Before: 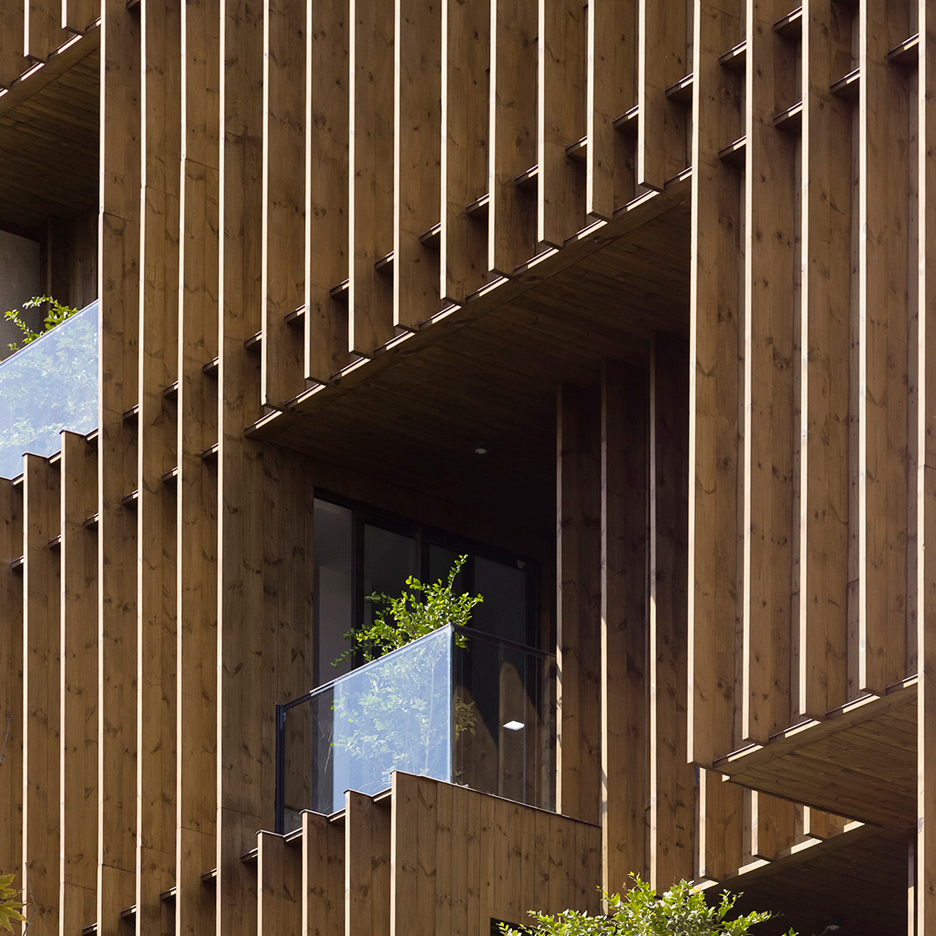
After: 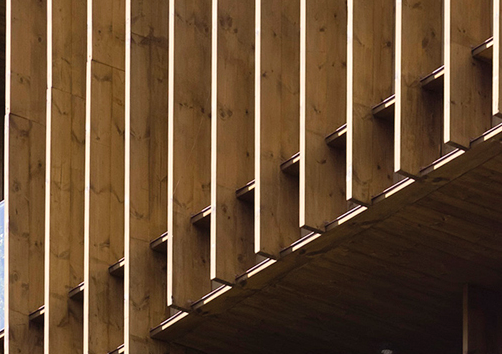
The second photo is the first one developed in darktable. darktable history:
crop: left 10.121%, top 10.631%, right 36.218%, bottom 51.526%
contrast brightness saturation: contrast 0.07, brightness 0.08, saturation 0.18
